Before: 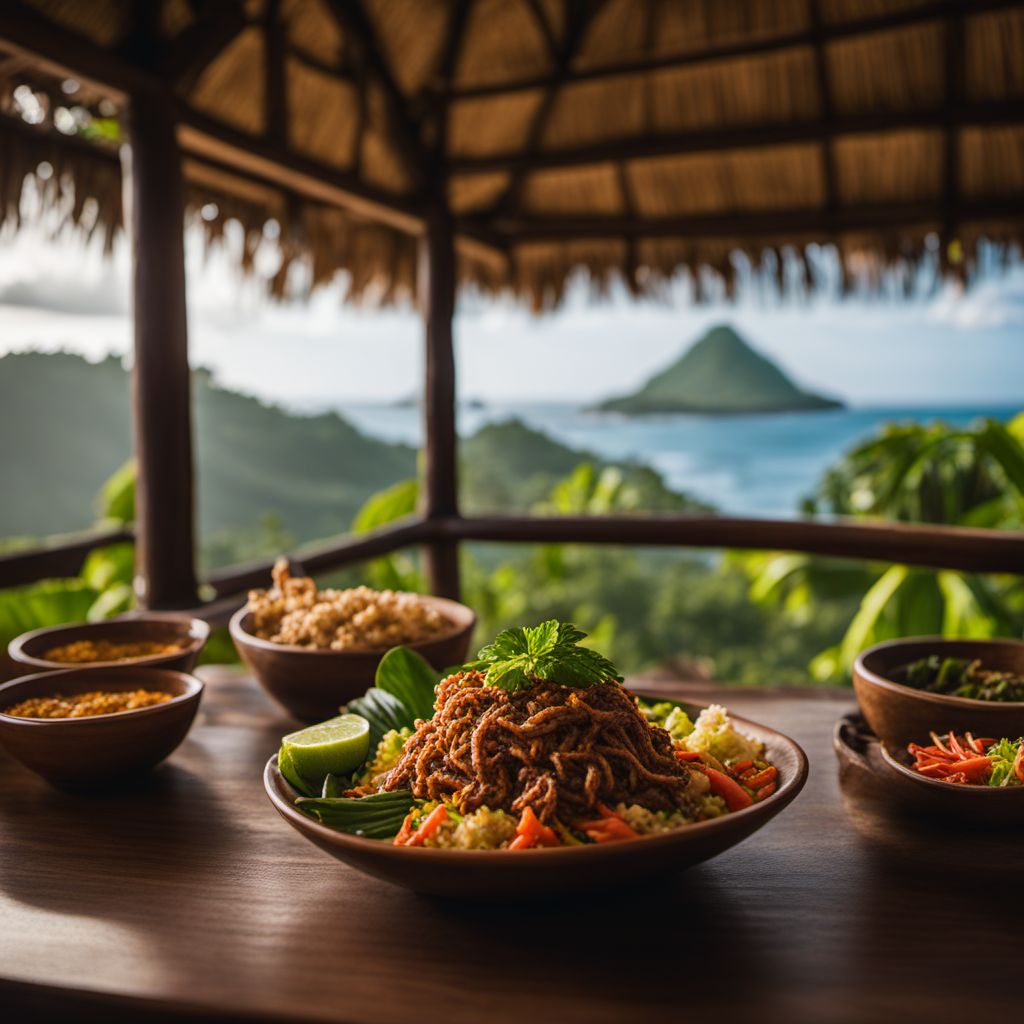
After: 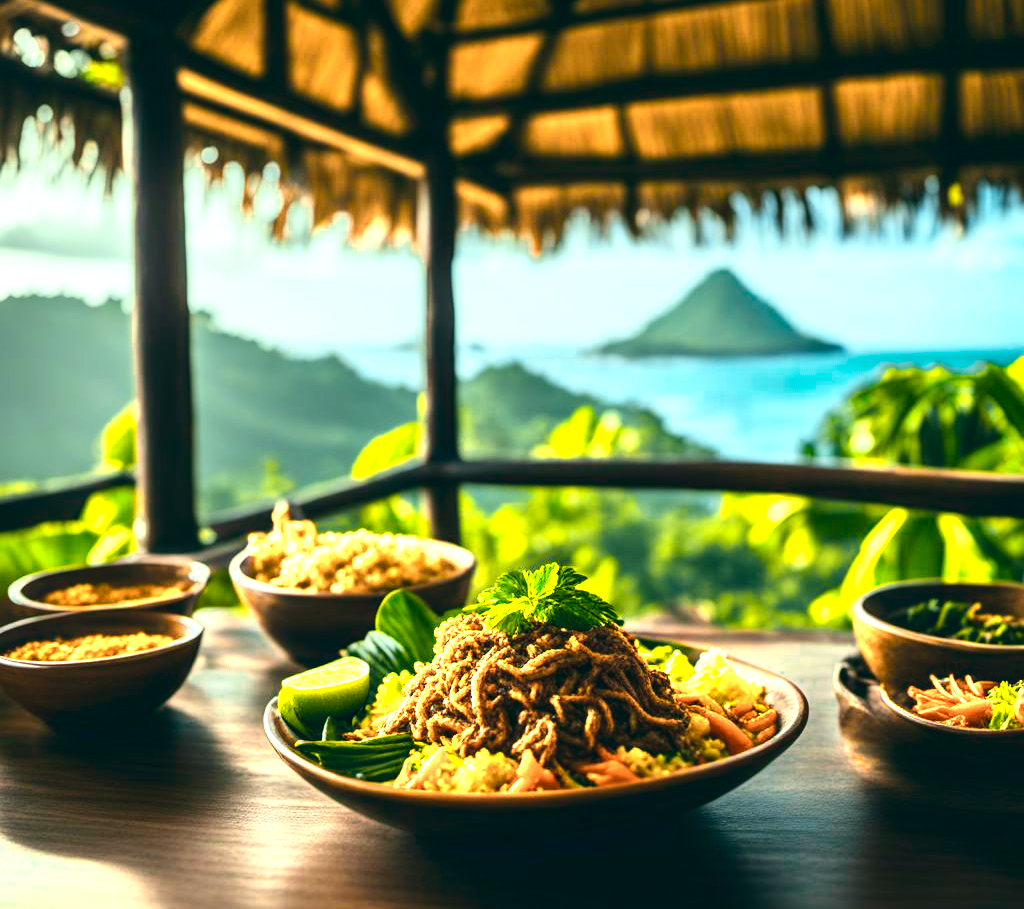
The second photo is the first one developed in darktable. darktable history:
crop and rotate: top 5.609%, bottom 5.609%
color correction: highlights a* -20.08, highlights b* 9.8, shadows a* -20.4, shadows b* -10.76
tone equalizer: on, module defaults
rotate and perspective: automatic cropping original format, crop left 0, crop top 0
exposure: black level correction 0, exposure 1.1 EV, compensate exposure bias true, compensate highlight preservation false
tone curve: curves: ch0 [(0, 0) (0.087, 0.054) (0.281, 0.245) (0.506, 0.526) (0.8, 0.824) (0.994, 0.955)]; ch1 [(0, 0) (0.27, 0.195) (0.406, 0.435) (0.452, 0.474) (0.495, 0.5) (0.514, 0.508) (0.563, 0.584) (0.654, 0.689) (1, 1)]; ch2 [(0, 0) (0.269, 0.299) (0.459, 0.441) (0.498, 0.499) (0.523, 0.52) (0.551, 0.549) (0.633, 0.625) (0.659, 0.681) (0.718, 0.764) (1, 1)], color space Lab, independent channels, preserve colors none
color balance rgb: linear chroma grading › global chroma 13.3%, global vibrance 41.49%
color zones: curves: ch0 [(0.018, 0.548) (0.224, 0.64) (0.425, 0.447) (0.675, 0.575) (0.732, 0.579)]; ch1 [(0.066, 0.487) (0.25, 0.5) (0.404, 0.43) (0.75, 0.421) (0.956, 0.421)]; ch2 [(0.044, 0.561) (0.215, 0.465) (0.399, 0.544) (0.465, 0.548) (0.614, 0.447) (0.724, 0.43) (0.882, 0.623) (0.956, 0.632)]
